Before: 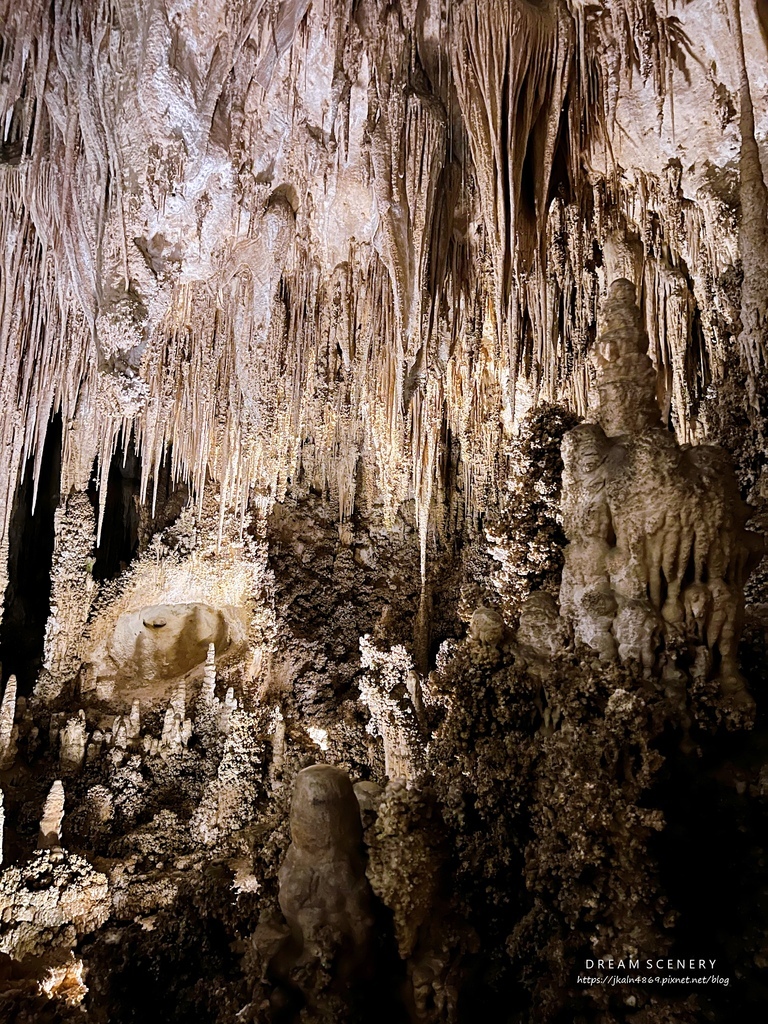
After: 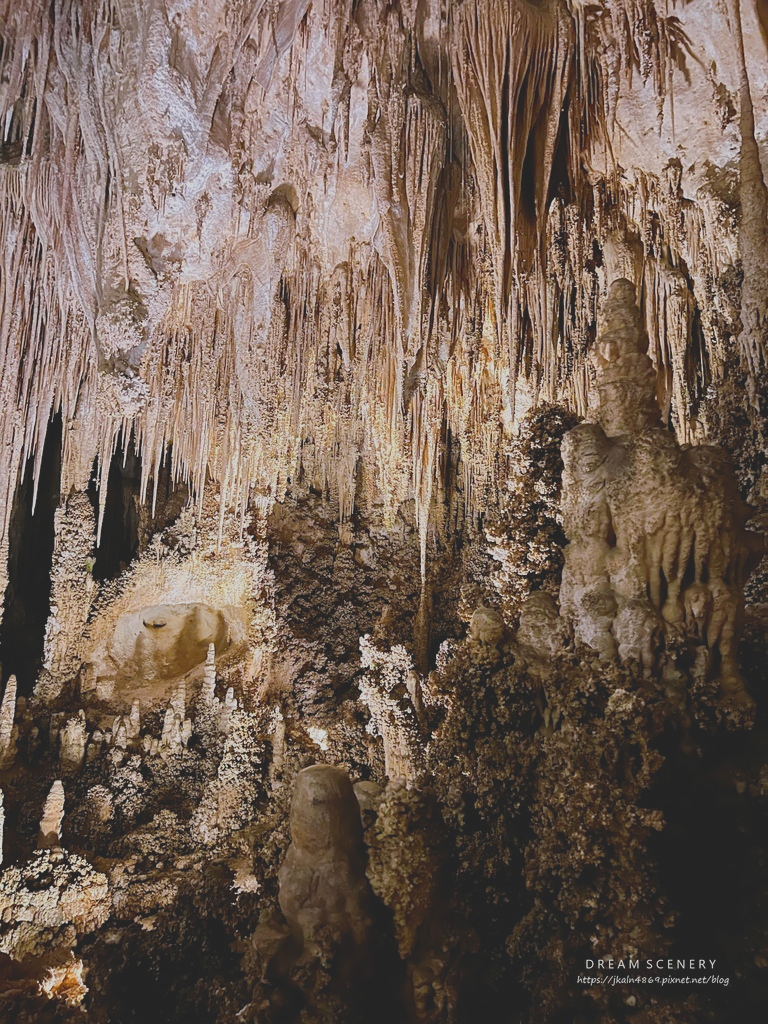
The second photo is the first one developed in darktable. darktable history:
contrast brightness saturation: contrast -0.288
